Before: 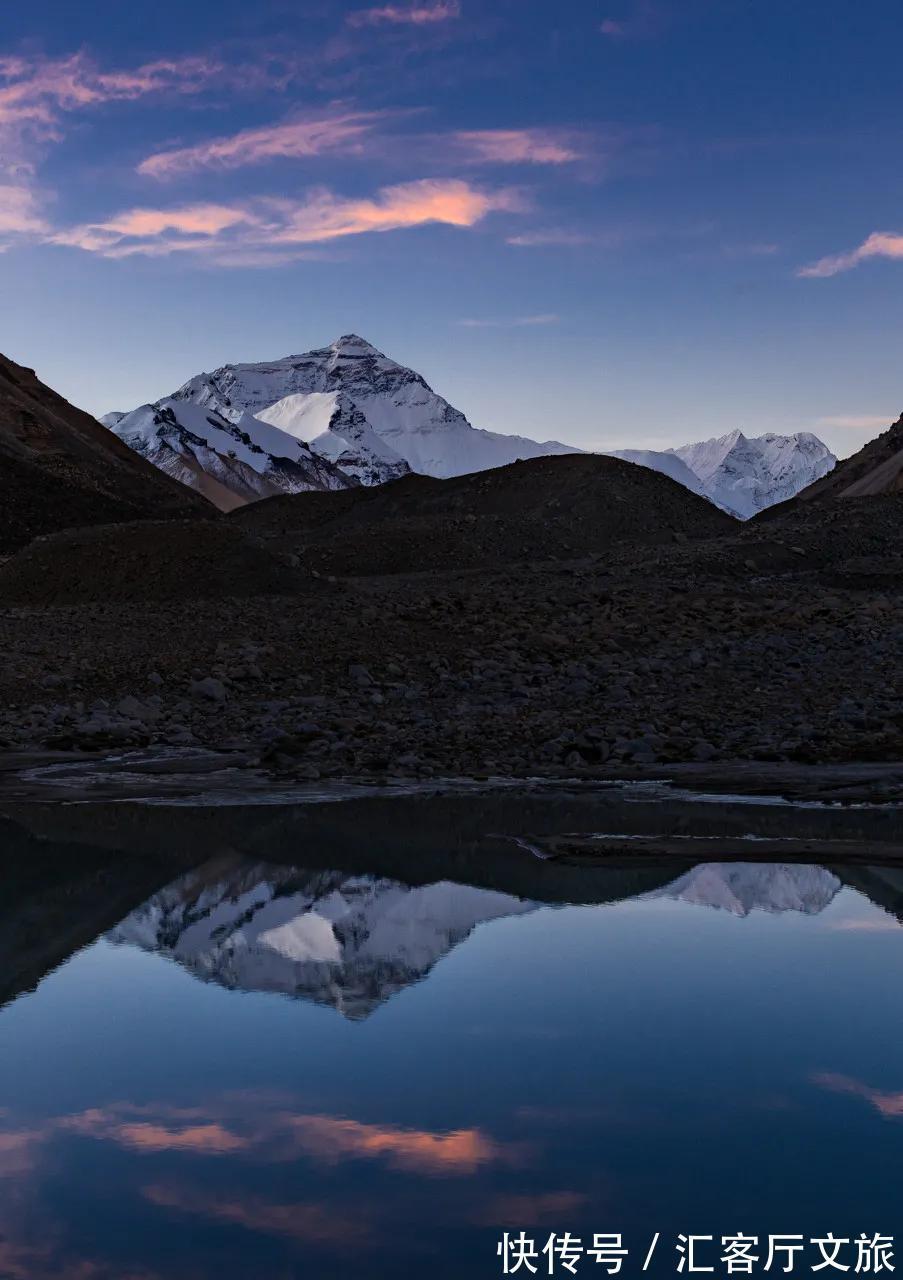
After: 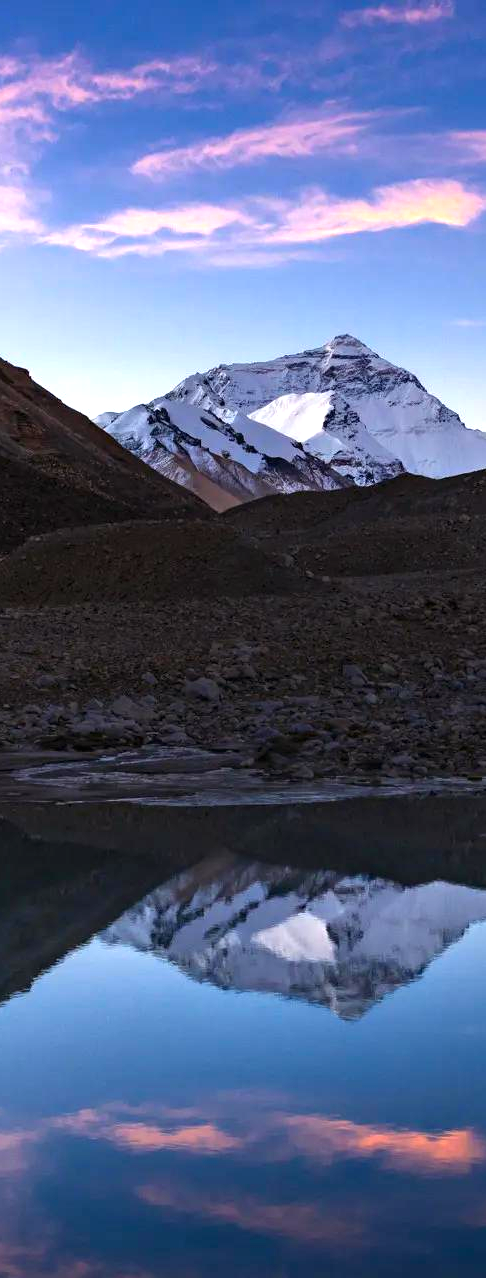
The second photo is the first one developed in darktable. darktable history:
exposure: black level correction 0, exposure 1.107 EV, compensate highlight preservation false
color balance rgb: shadows lift › chroma 1.029%, shadows lift › hue 29.62°, perceptual saturation grading › global saturation 19.479%
crop: left 0.774%, right 45.334%, bottom 0.087%
